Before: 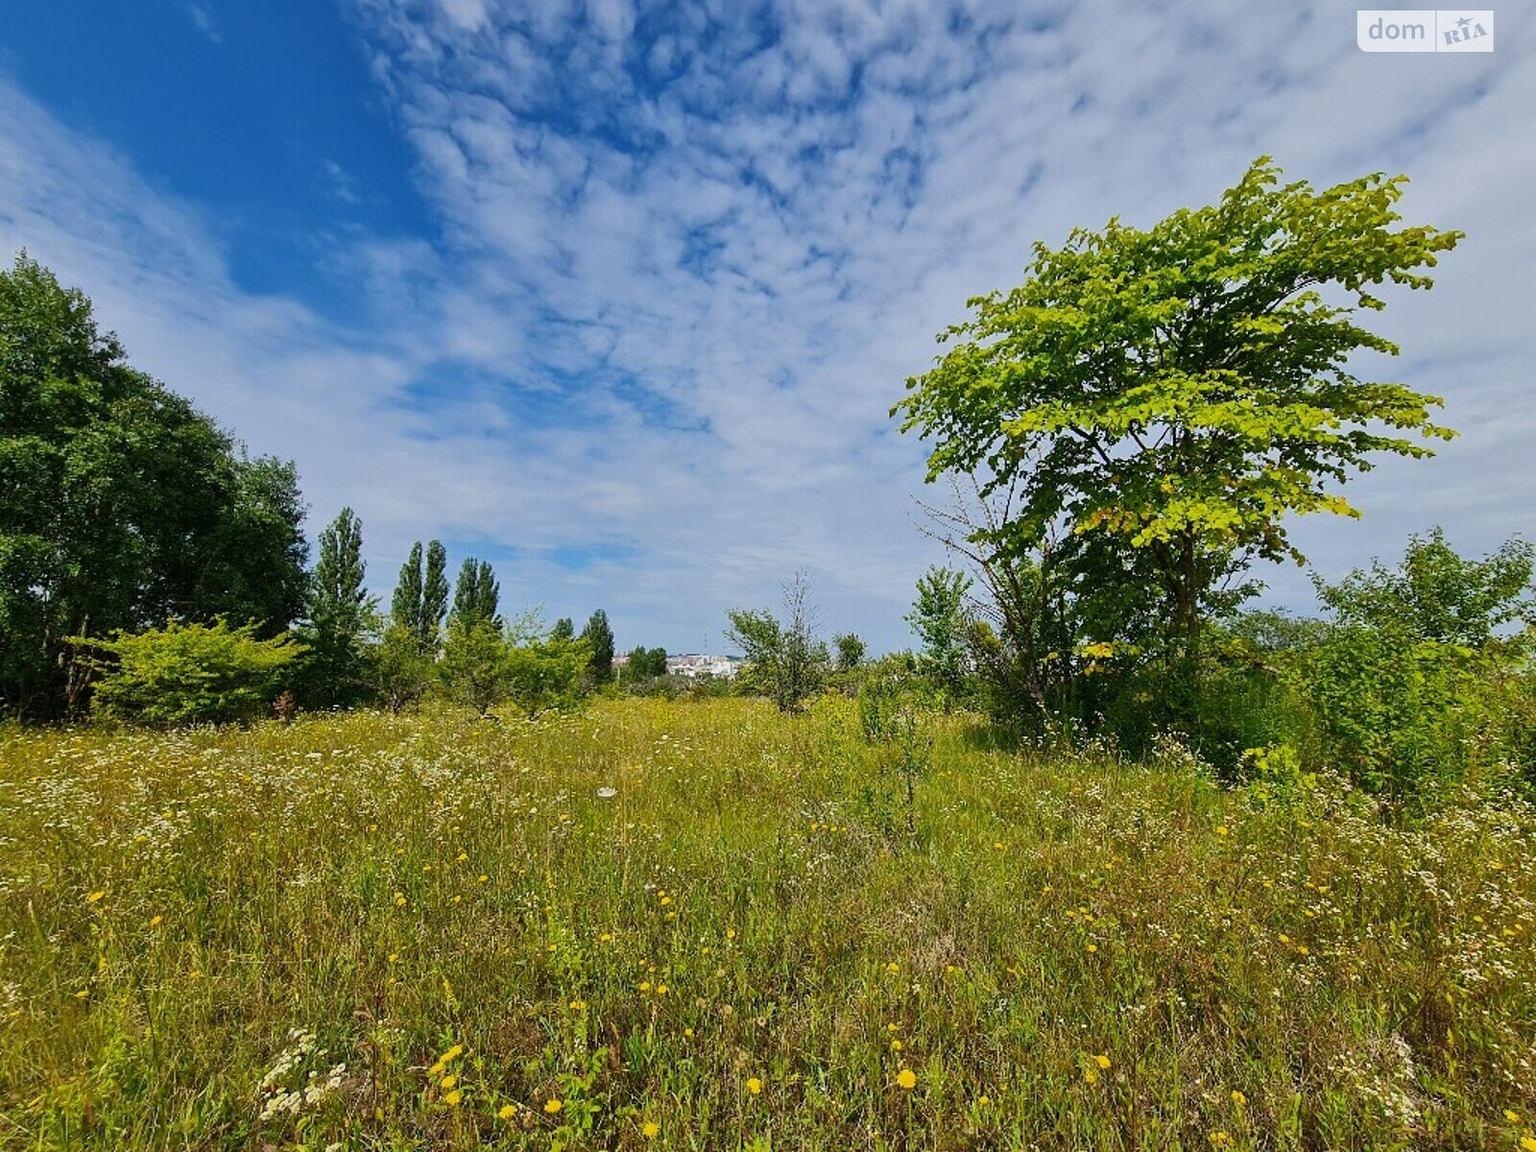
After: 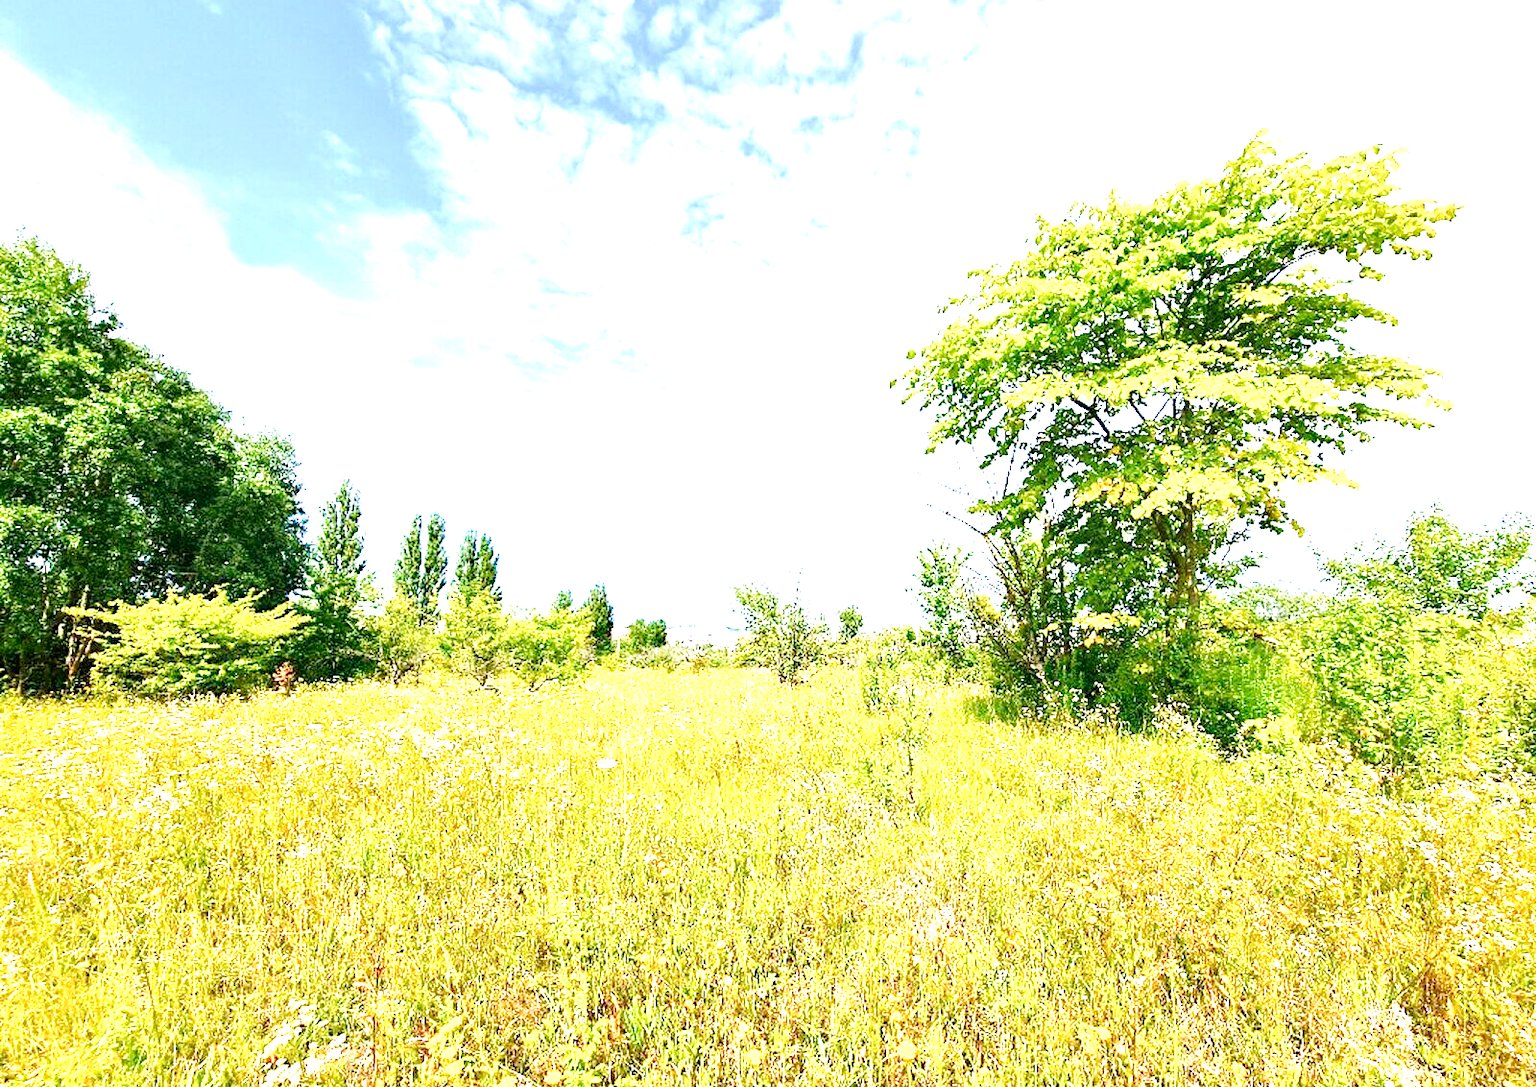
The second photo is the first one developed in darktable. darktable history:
base curve: curves: ch0 [(0, 0) (0.283, 0.295) (1, 1)], fusion 1
exposure: black level correction 0.002, exposure 1.99 EV, compensate exposure bias true, compensate highlight preservation false
velvia: on, module defaults
crop and rotate: top 2.55%, bottom 3.024%
levels: mode automatic
tone curve: curves: ch0 [(0, 0) (0.004, 0.001) (0.133, 0.112) (0.325, 0.362) (0.832, 0.893) (1, 1)], preserve colors none
